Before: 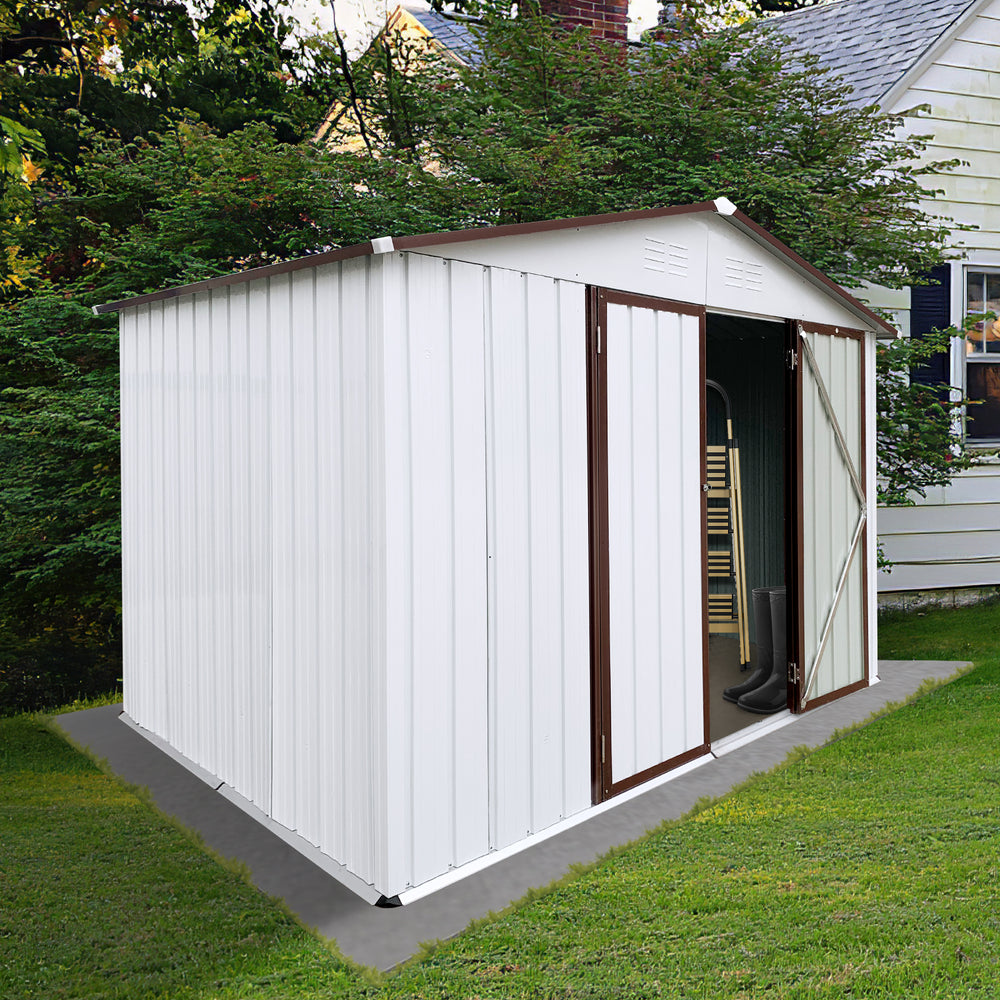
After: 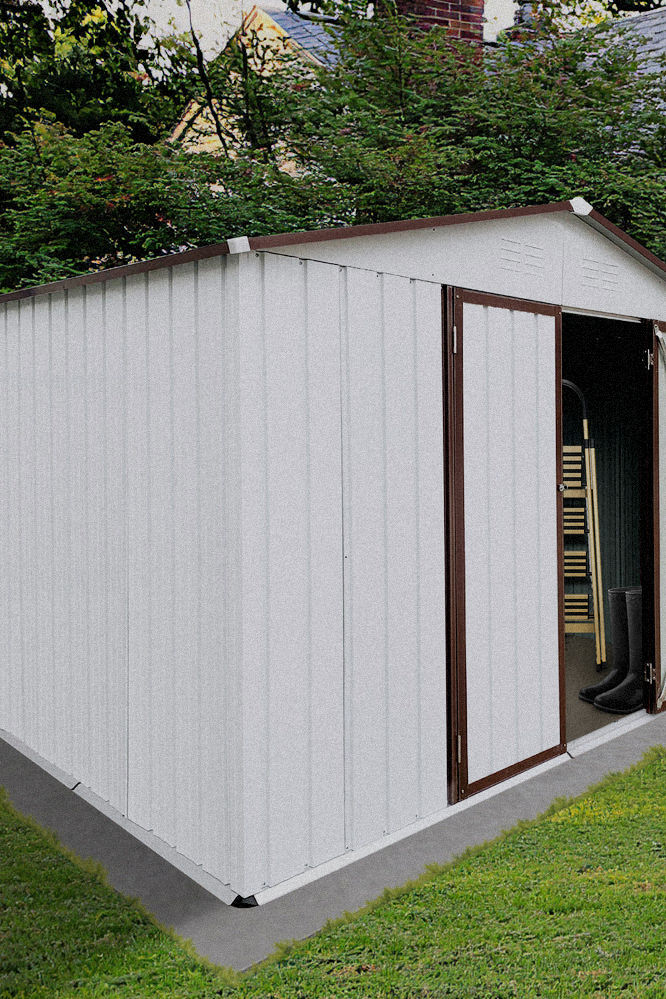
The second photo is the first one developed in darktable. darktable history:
crop and rotate: left 14.436%, right 18.898%
exposure: exposure -0.064 EV, compensate highlight preservation false
grain: mid-tones bias 0%
filmic rgb: black relative exposure -7.65 EV, white relative exposure 4.56 EV, hardness 3.61
